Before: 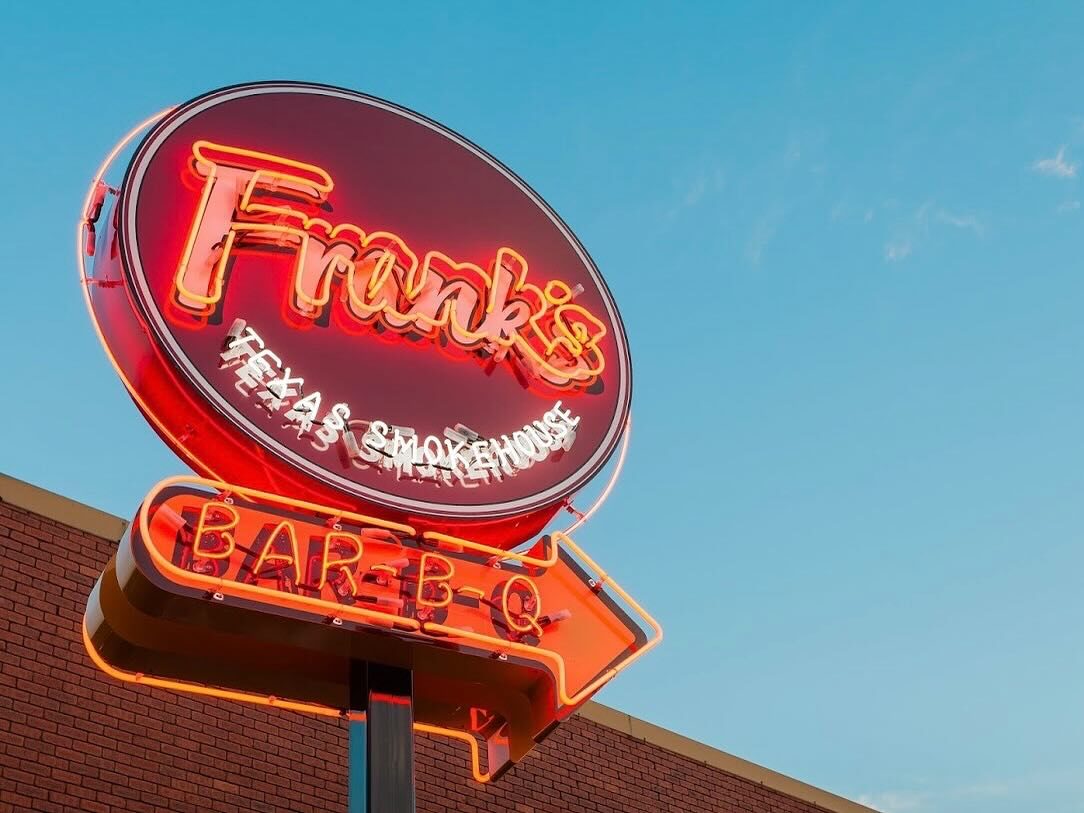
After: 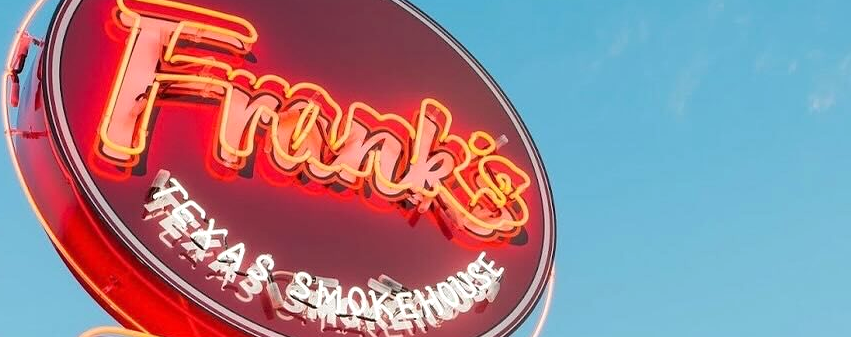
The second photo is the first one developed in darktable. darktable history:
crop: left 7.036%, top 18.398%, right 14.379%, bottom 40.043%
exposure: exposure 0.131 EV, compensate highlight preservation false
